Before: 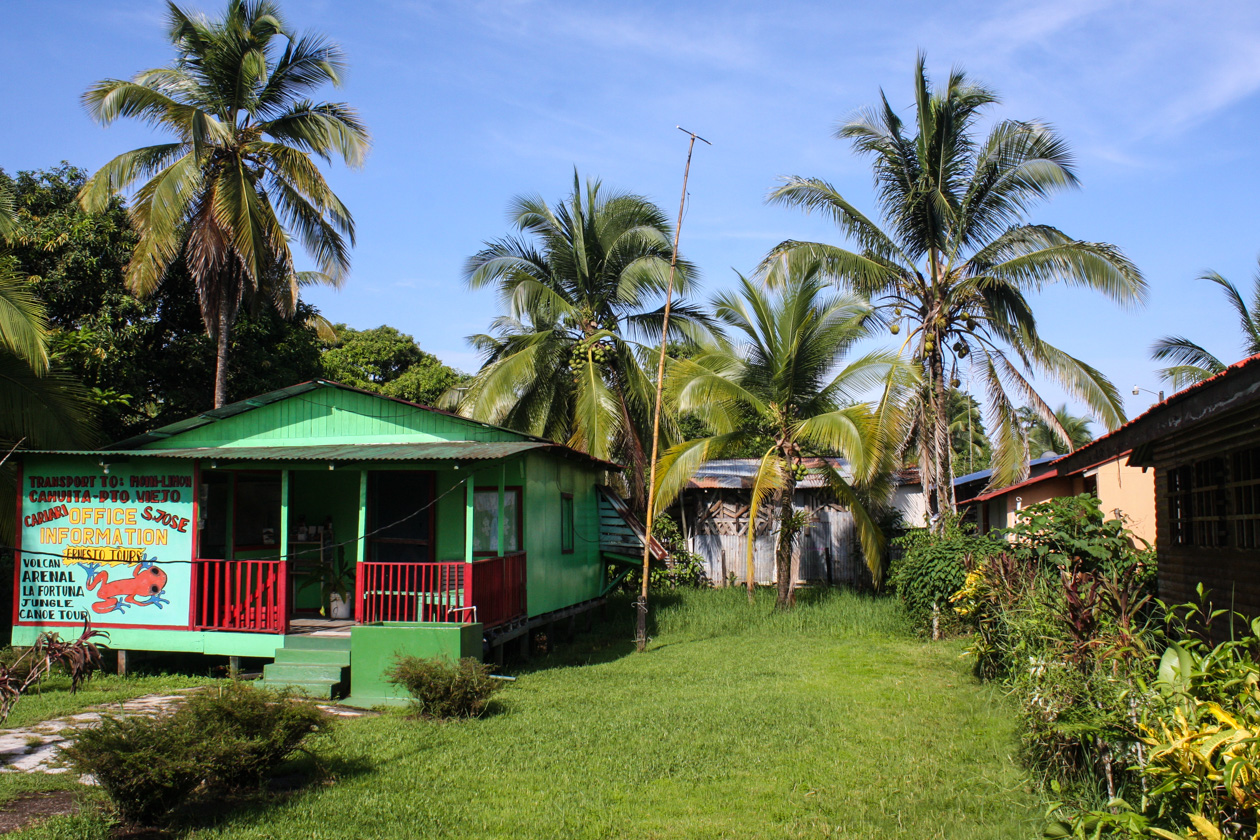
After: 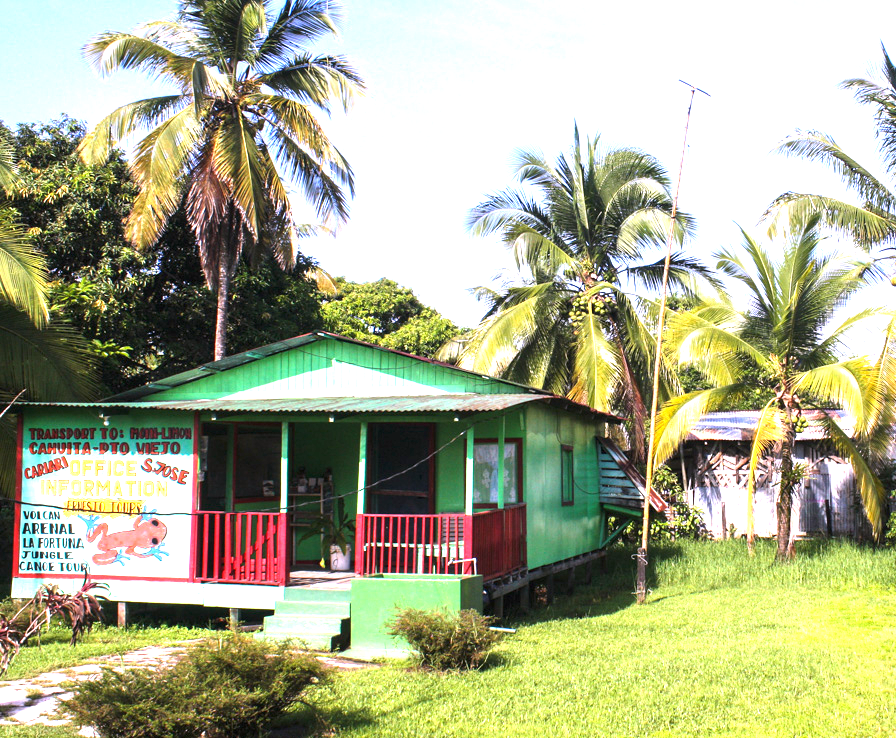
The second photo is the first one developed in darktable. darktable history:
white balance: red 1.066, blue 1.119
exposure: black level correction 0, exposure 1.675 EV, compensate exposure bias true, compensate highlight preservation false
crop: top 5.803%, right 27.864%, bottom 5.804%
